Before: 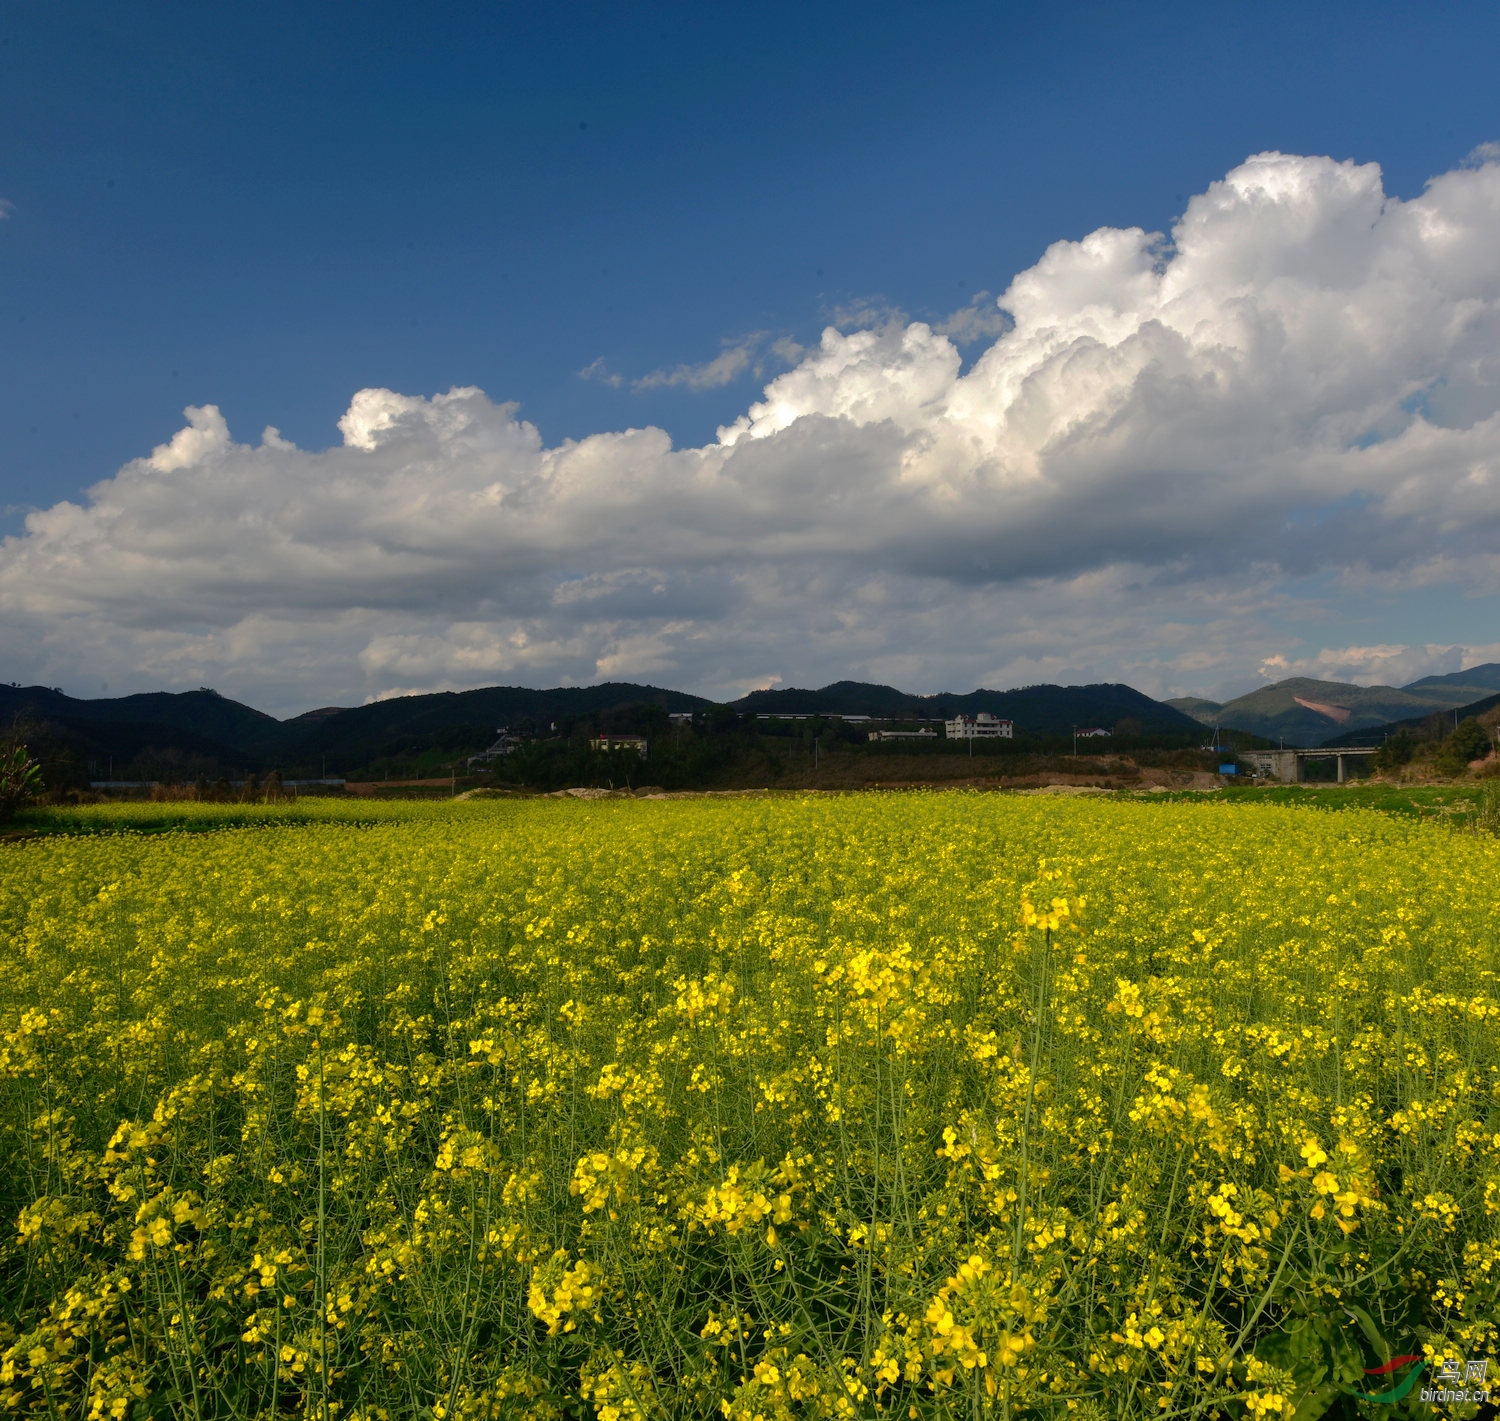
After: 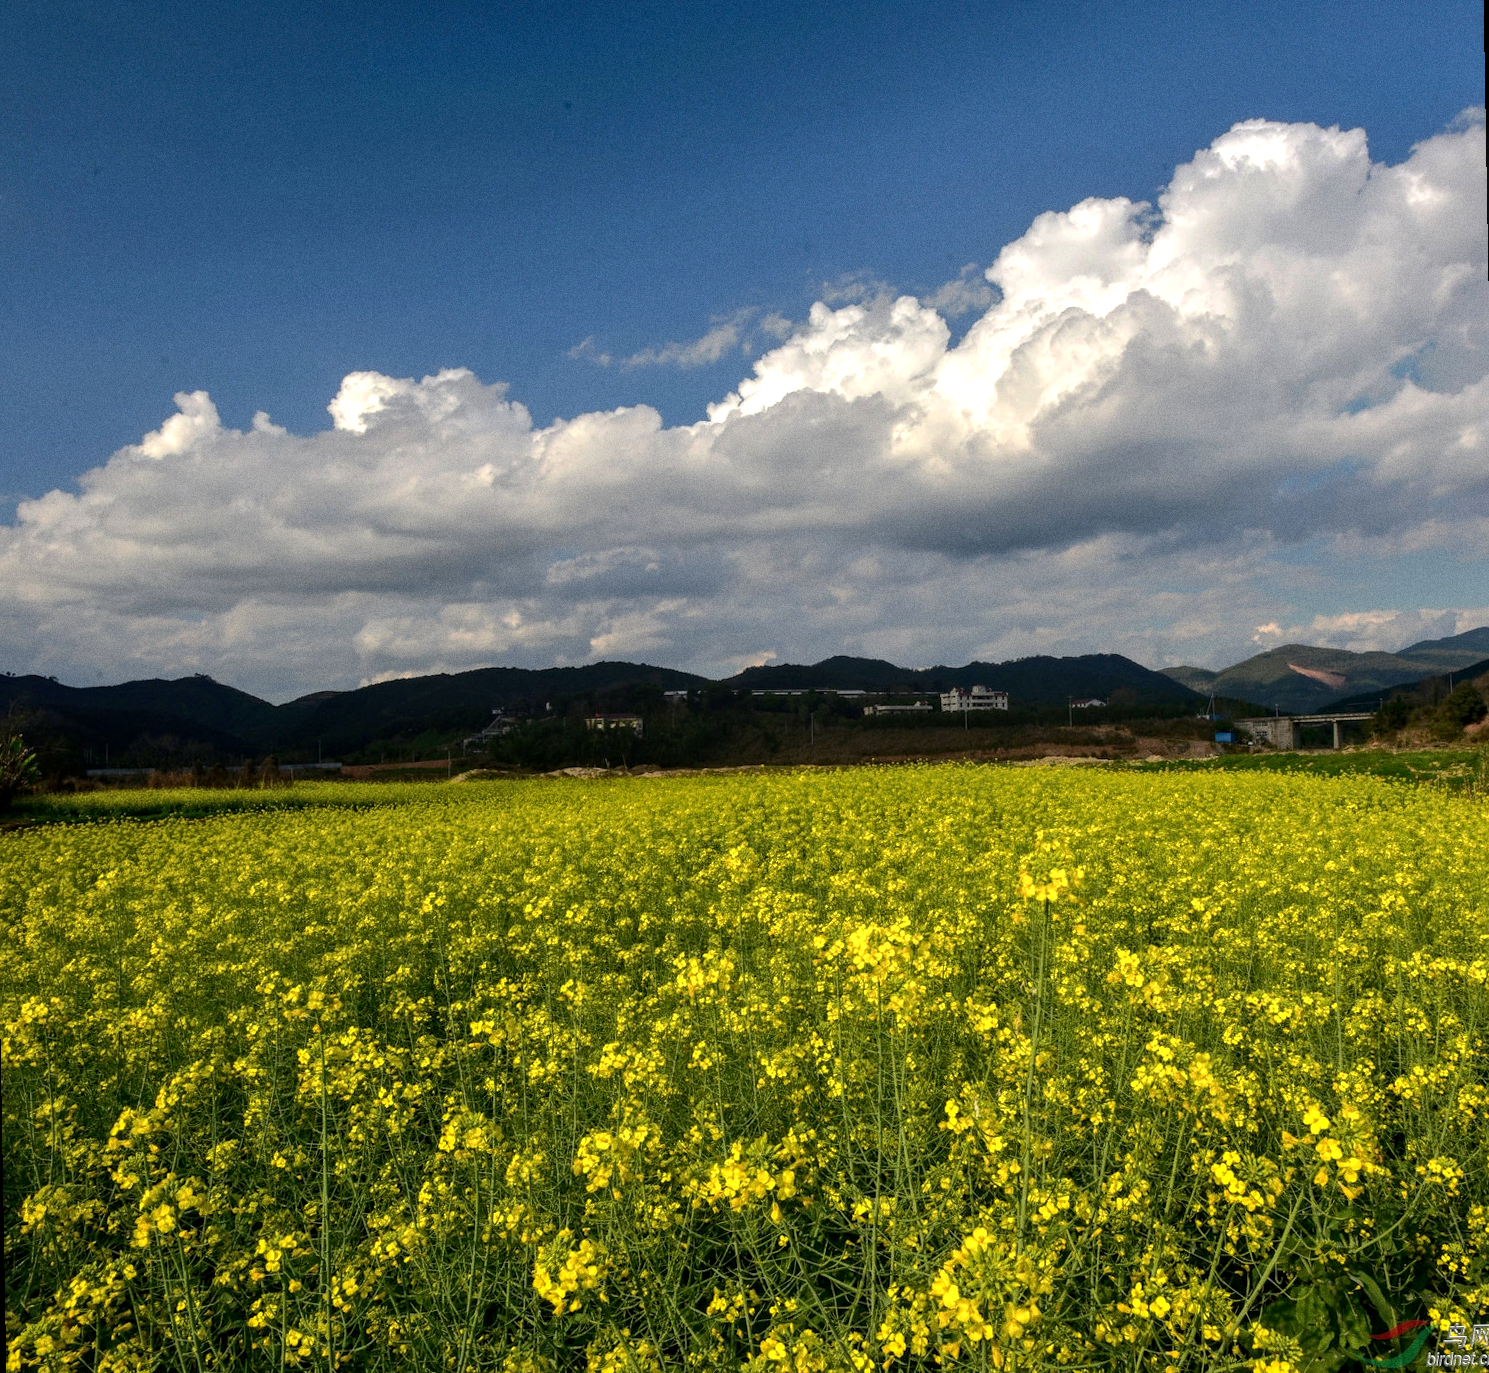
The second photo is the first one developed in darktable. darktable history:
local contrast: on, module defaults
tone equalizer: -8 EV -0.417 EV, -7 EV -0.389 EV, -6 EV -0.333 EV, -5 EV -0.222 EV, -3 EV 0.222 EV, -2 EV 0.333 EV, -1 EV 0.389 EV, +0 EV 0.417 EV, edges refinement/feathering 500, mask exposure compensation -1.57 EV, preserve details no
grain: coarseness 3.21 ISO
rotate and perspective: rotation -1°, crop left 0.011, crop right 0.989, crop top 0.025, crop bottom 0.975
